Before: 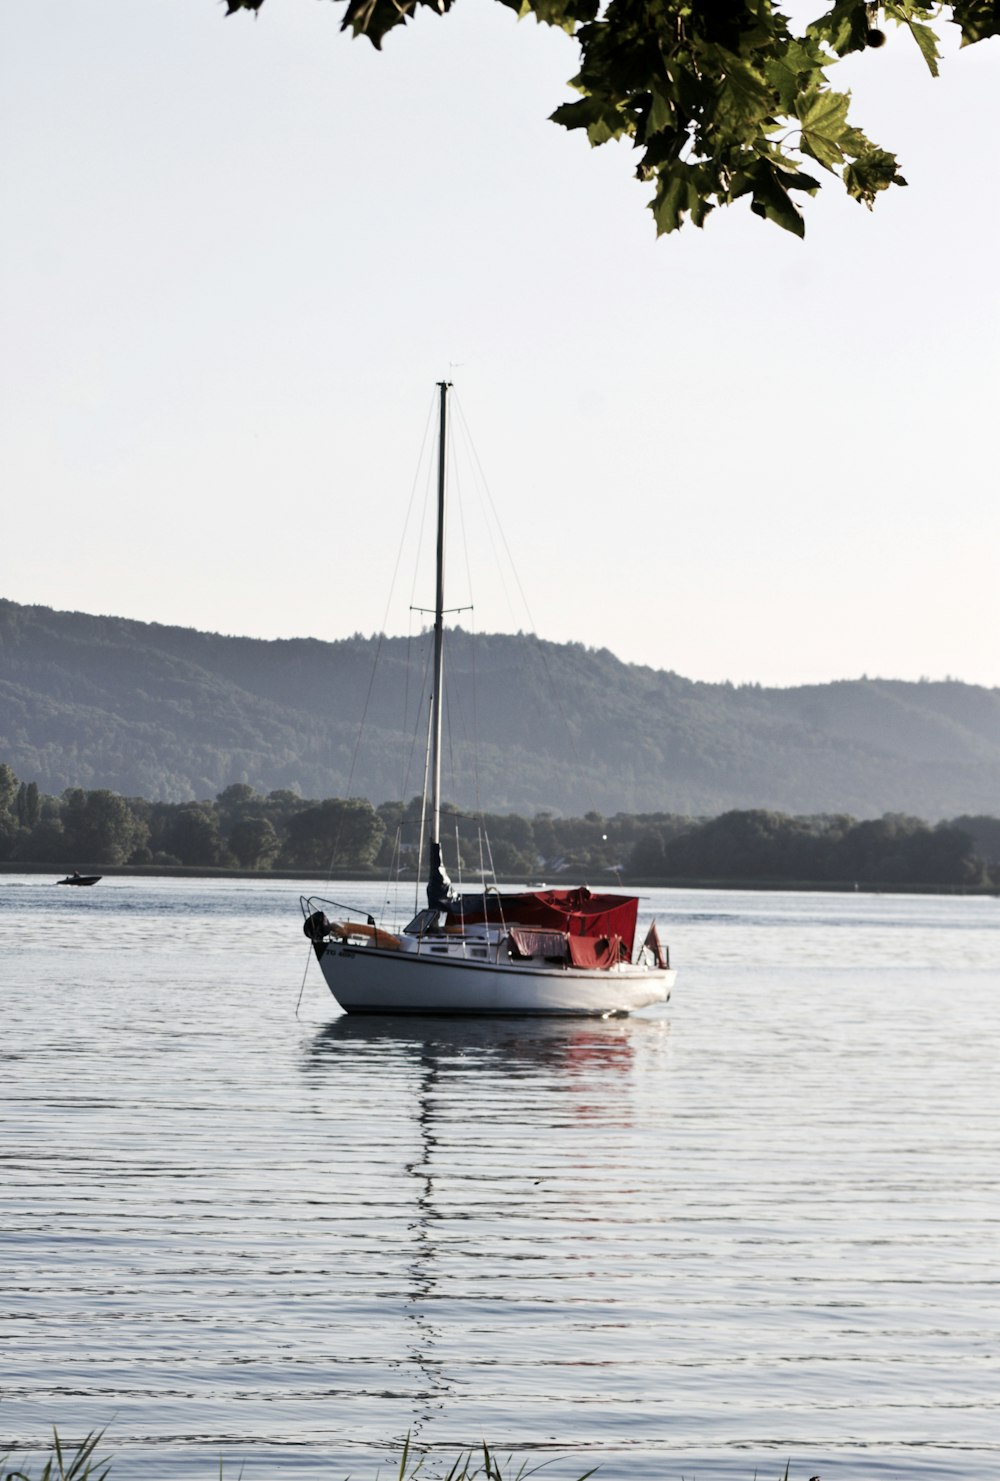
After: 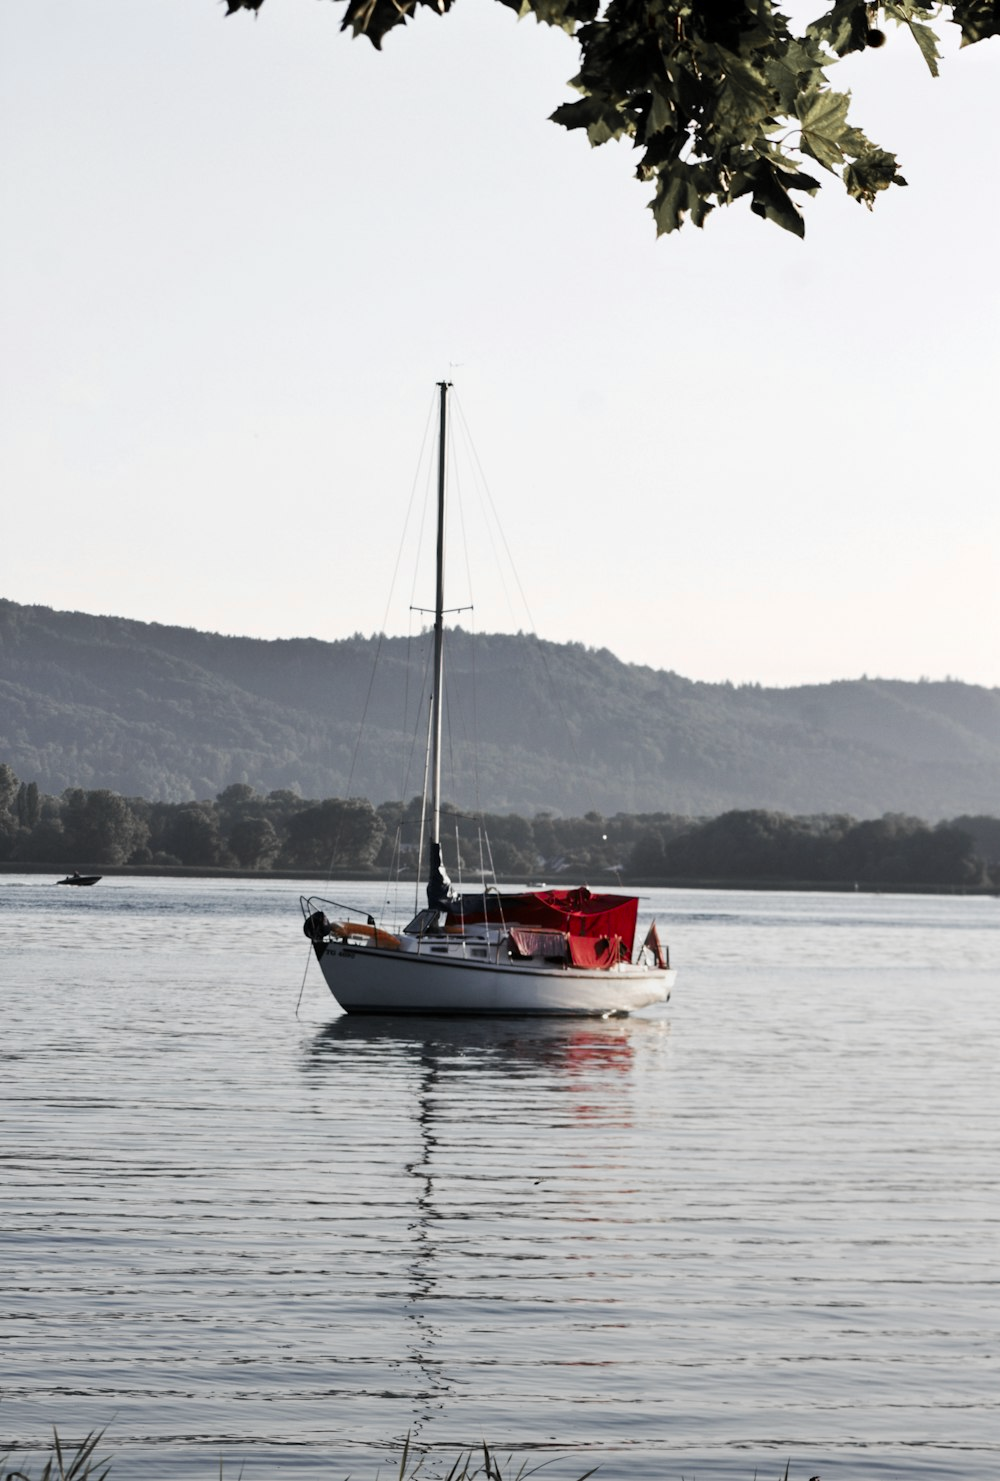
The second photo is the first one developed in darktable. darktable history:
color zones: curves: ch1 [(0, 0.679) (0.143, 0.647) (0.286, 0.261) (0.378, -0.011) (0.571, 0.396) (0.714, 0.399) (0.857, 0.406) (1, 0.679)]
graduated density: rotation -180°, offset 27.42
